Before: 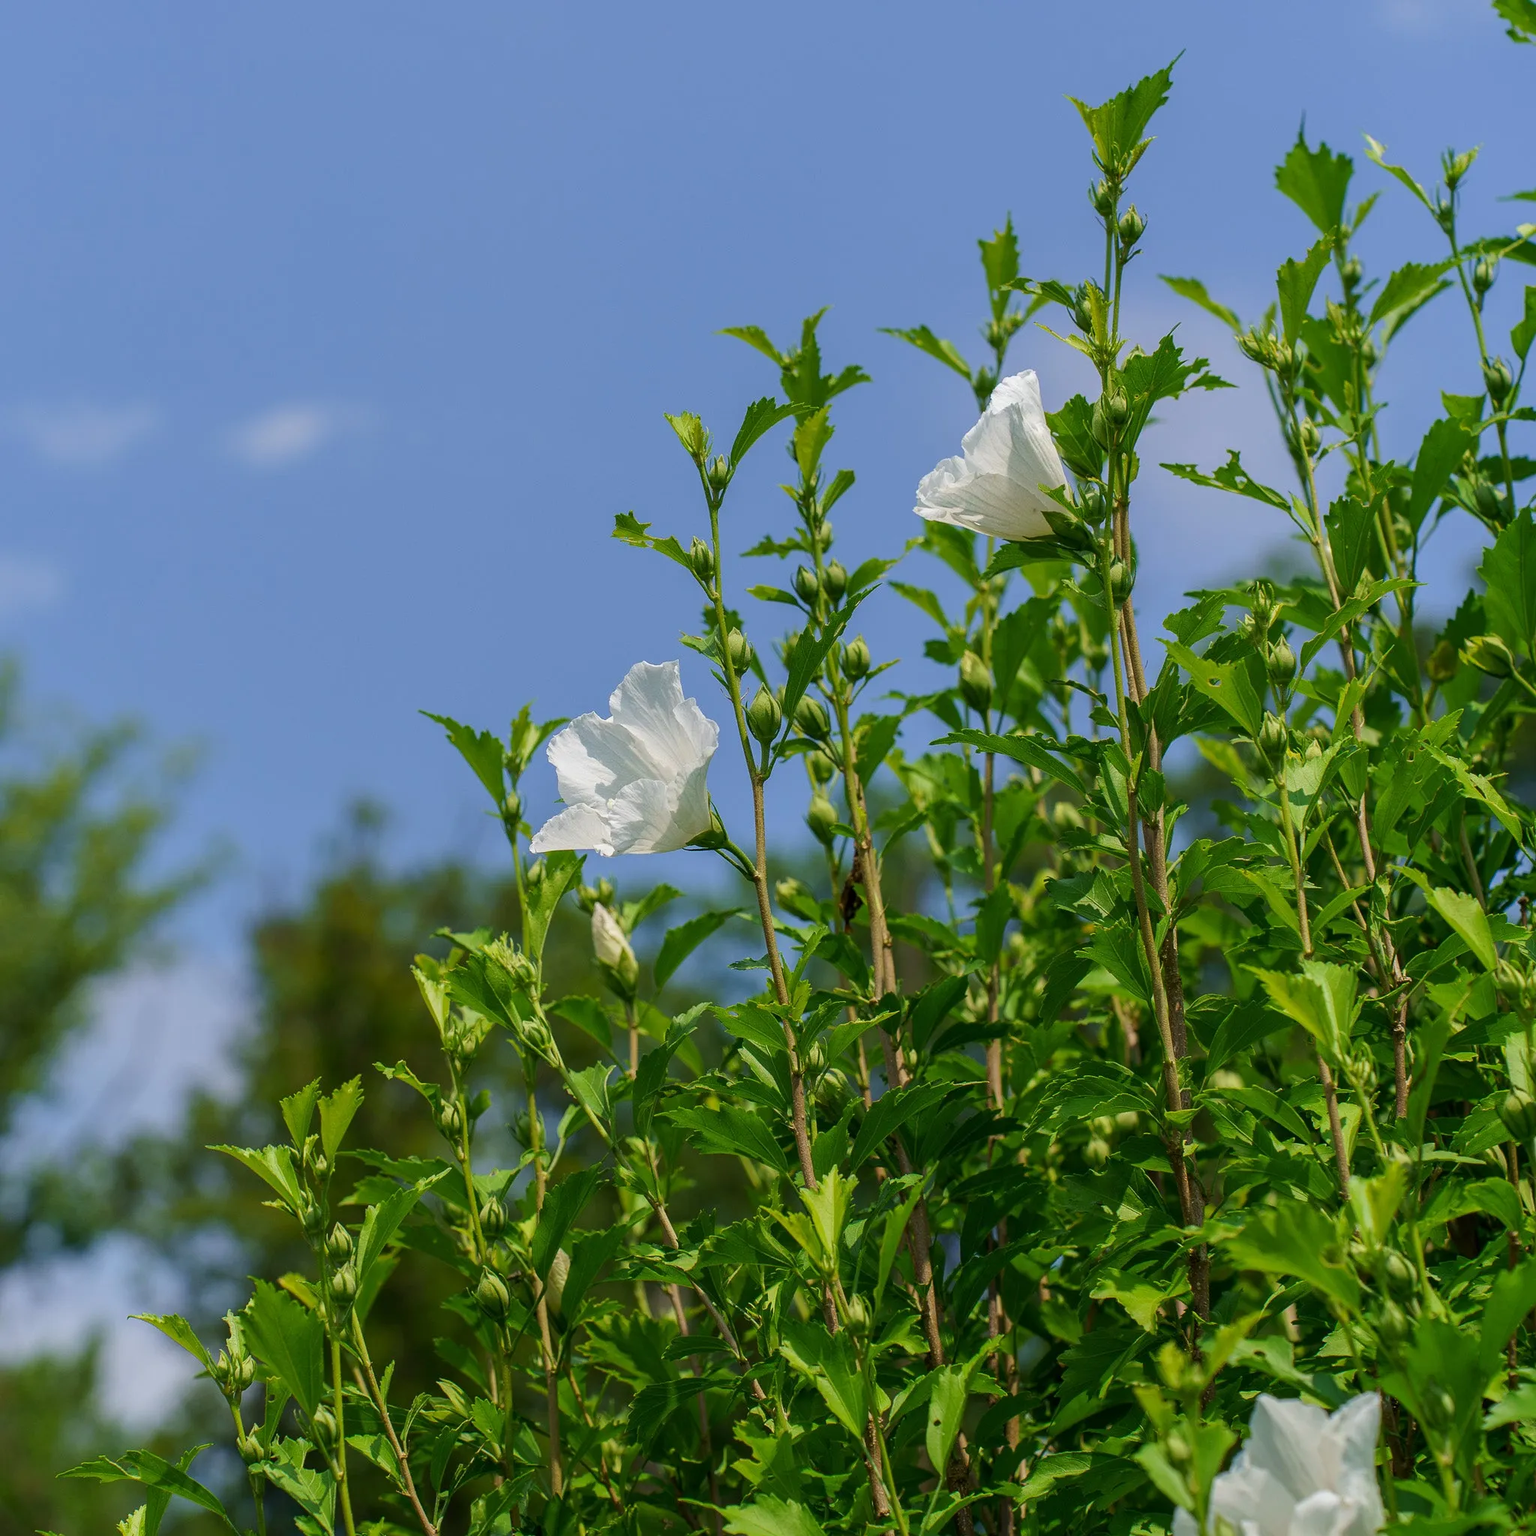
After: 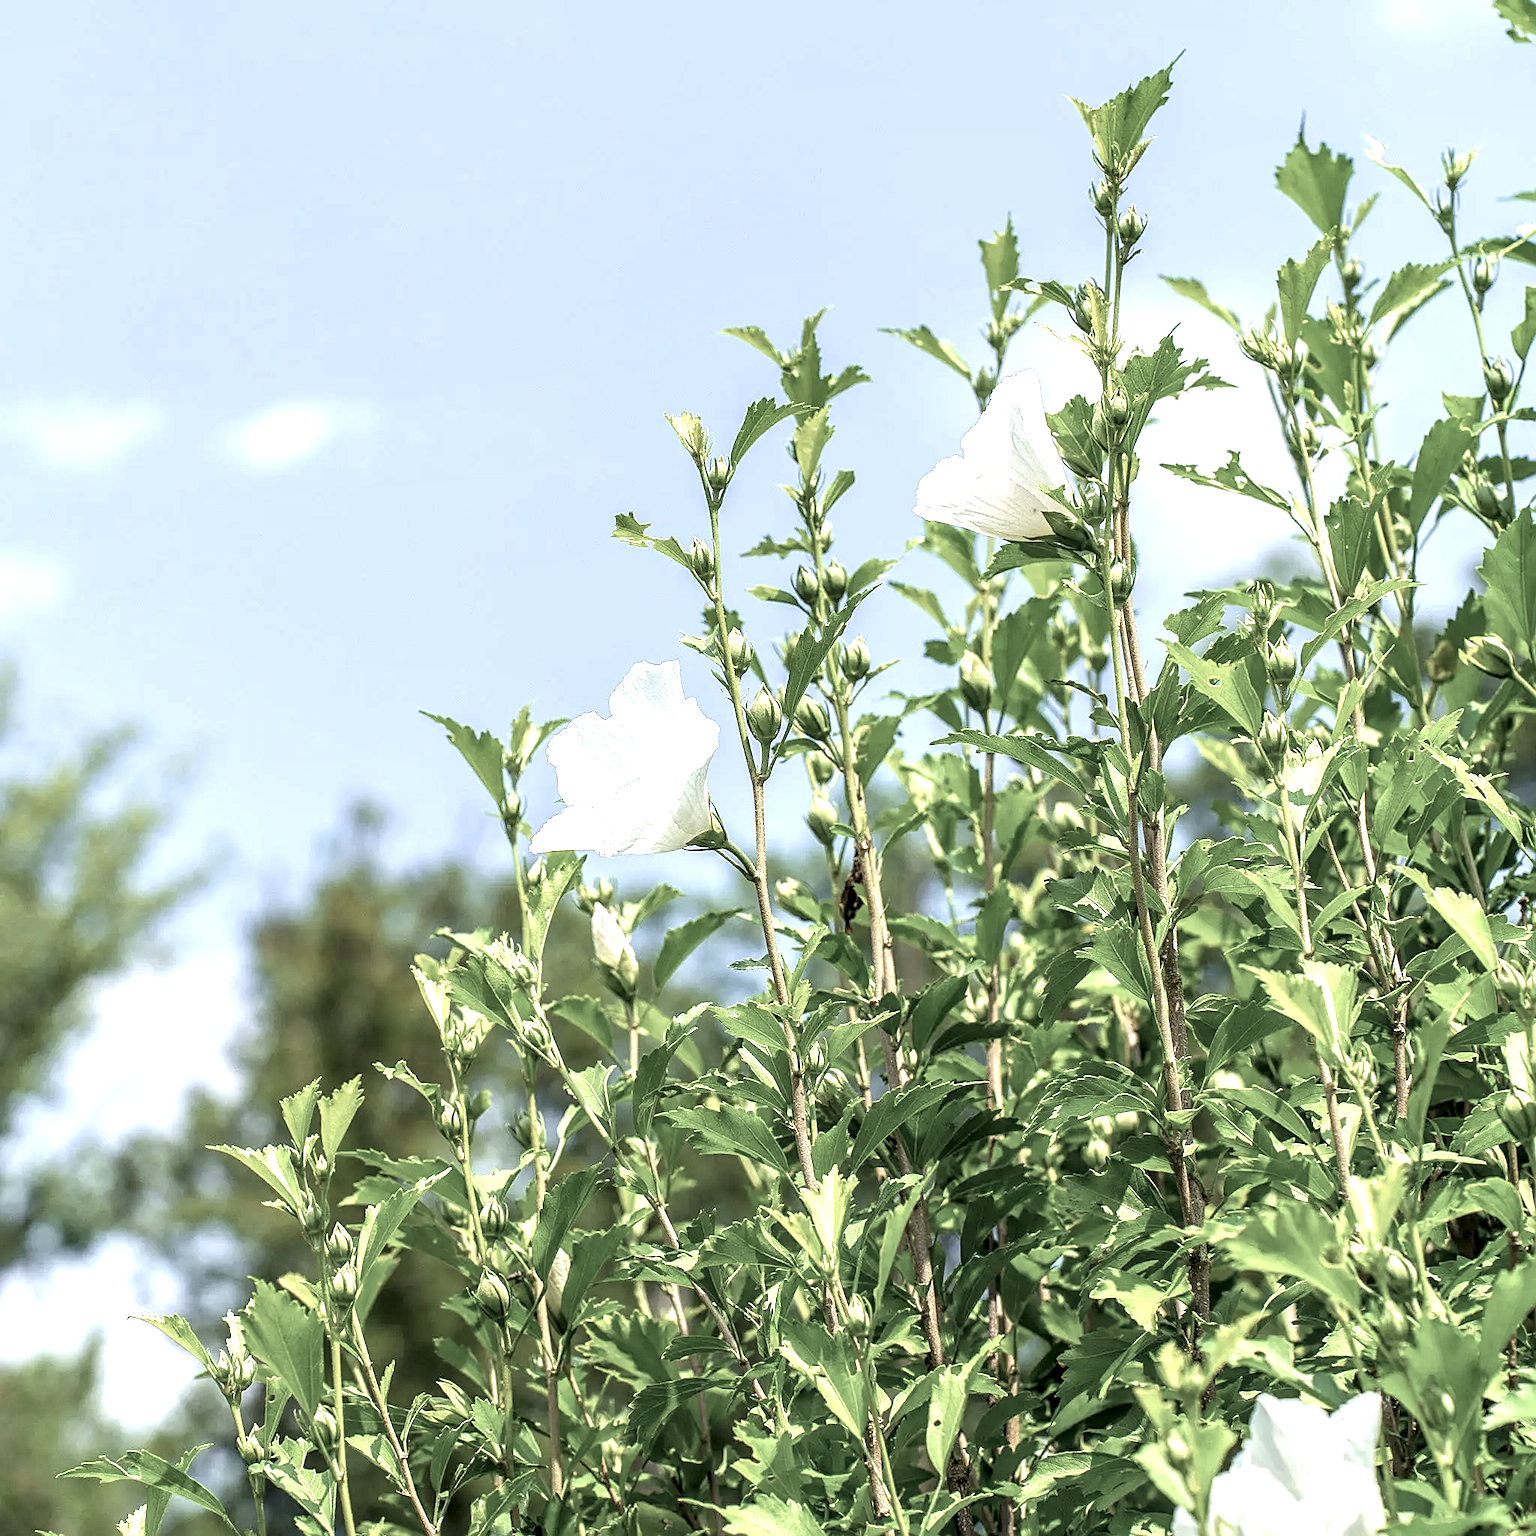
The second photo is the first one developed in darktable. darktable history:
sharpen: on, module defaults
exposure: black level correction 0, exposure 1.495 EV, compensate exposure bias true, compensate highlight preservation false
contrast brightness saturation: brightness 0.181, saturation -0.514
local contrast: highlights 64%, shadows 54%, detail 168%, midtone range 0.52
